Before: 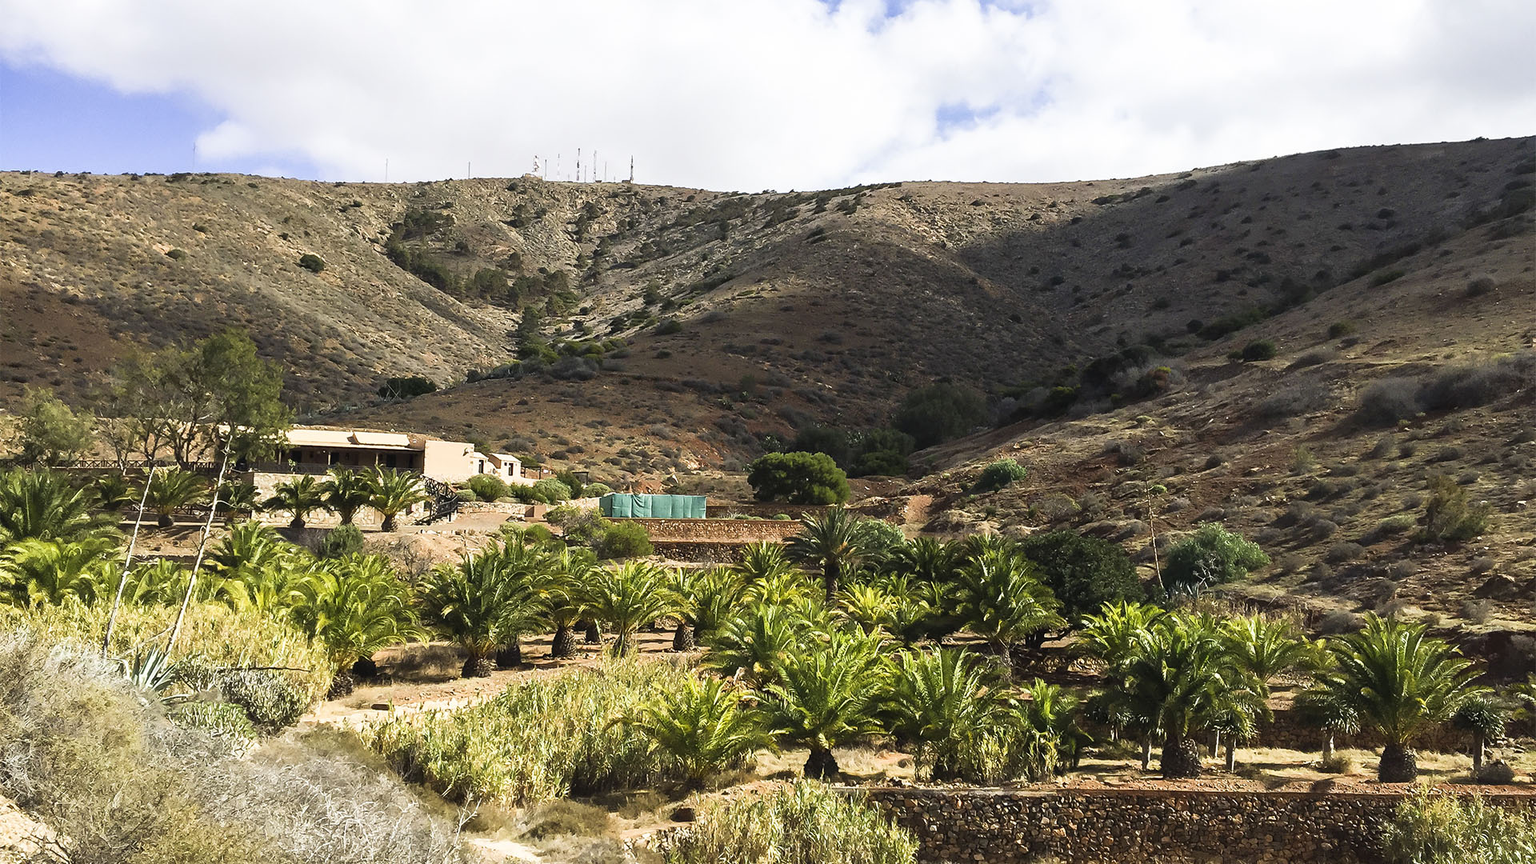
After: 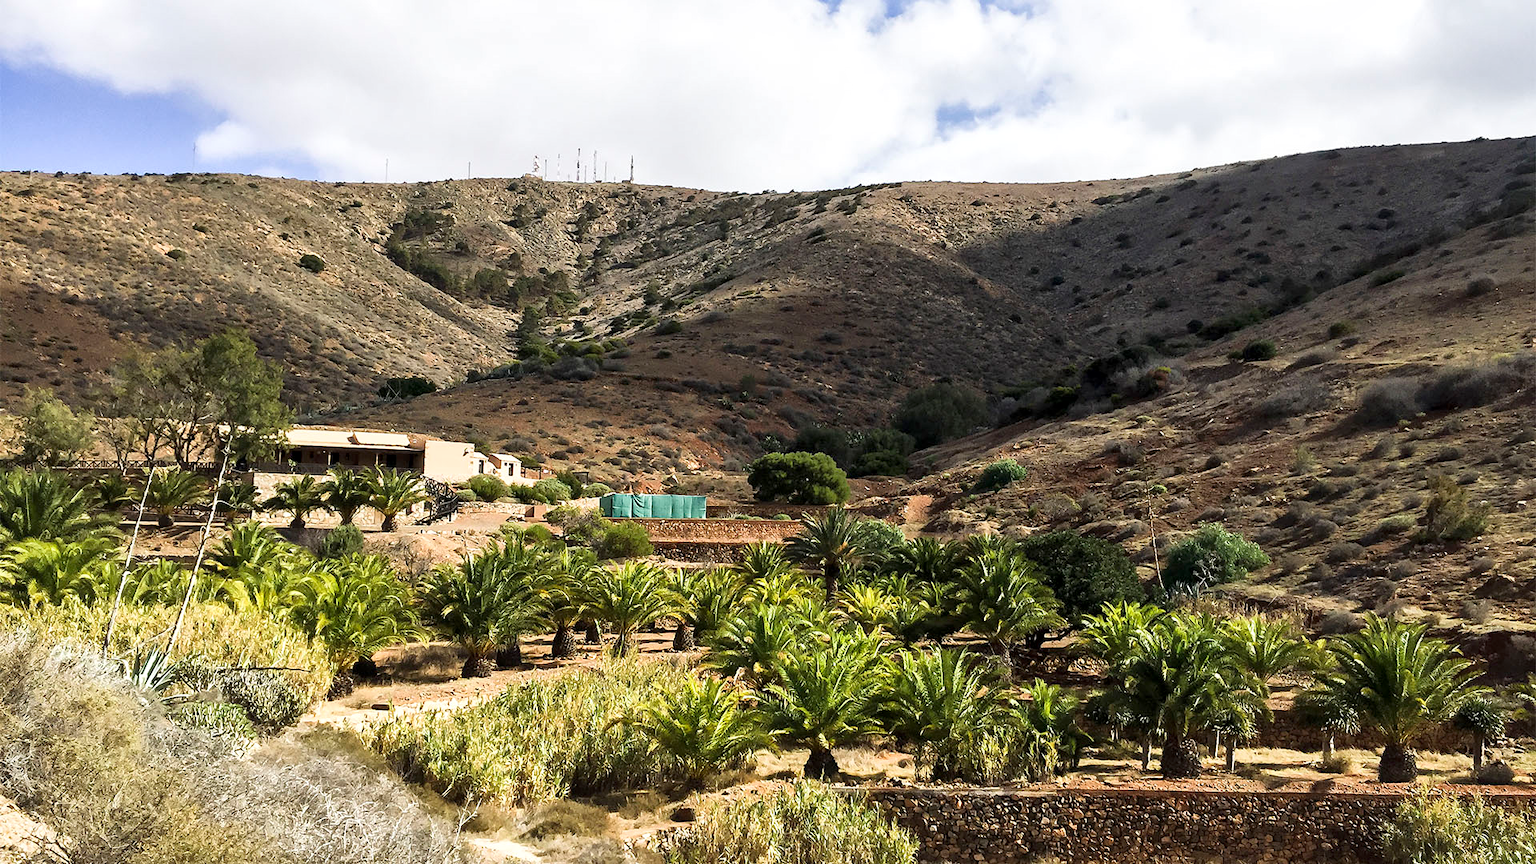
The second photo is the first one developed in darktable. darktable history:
local contrast: mode bilateral grid, contrast 21, coarseness 51, detail 139%, midtone range 0.2
